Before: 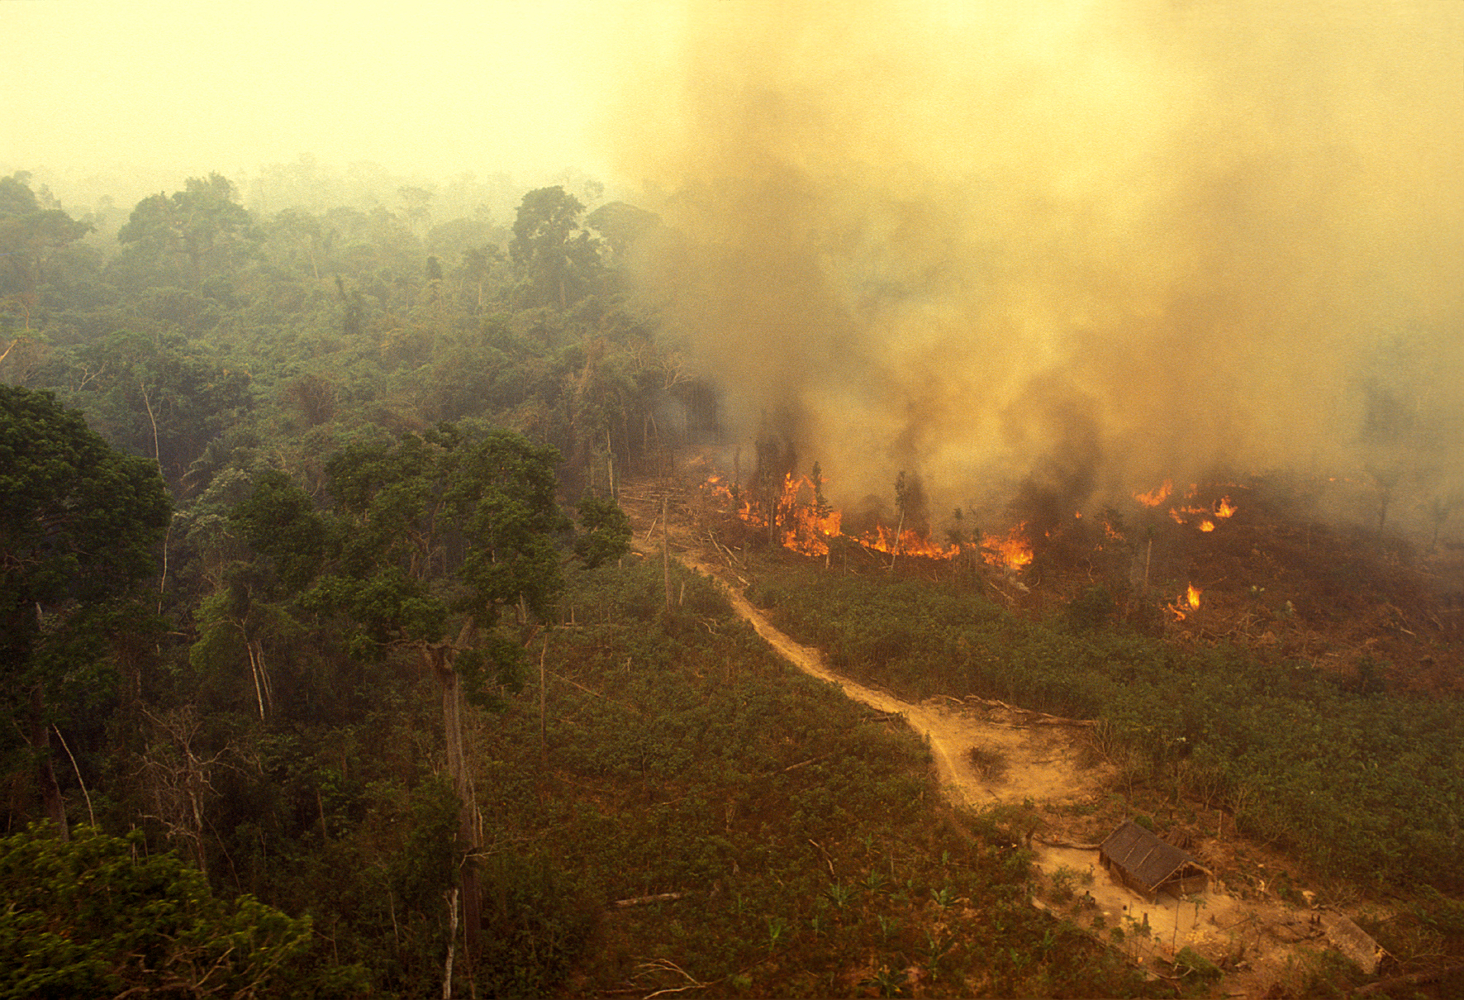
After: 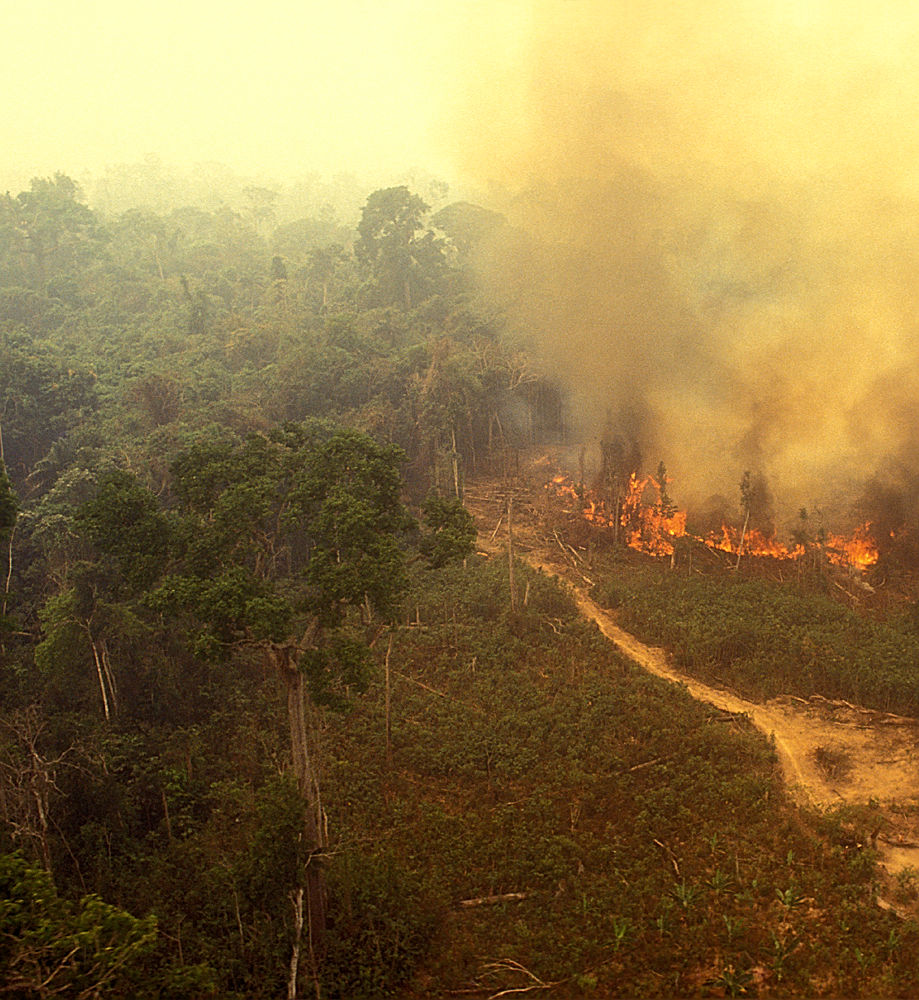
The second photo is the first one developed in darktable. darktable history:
sharpen: on, module defaults
base curve: curves: ch0 [(0, 0) (0.472, 0.508) (1, 1)]
crop: left 10.644%, right 26.528%
